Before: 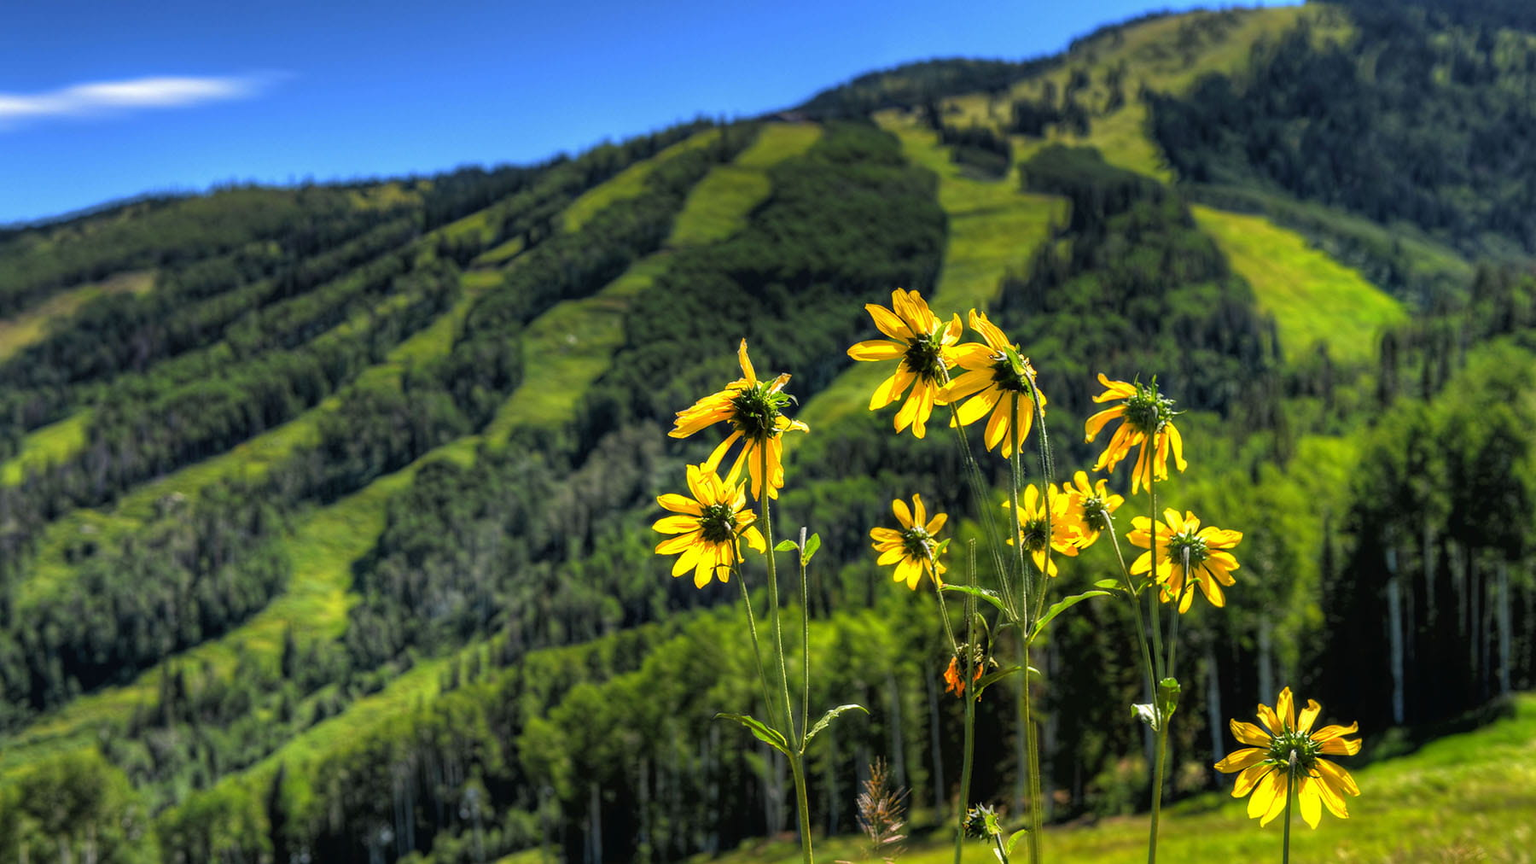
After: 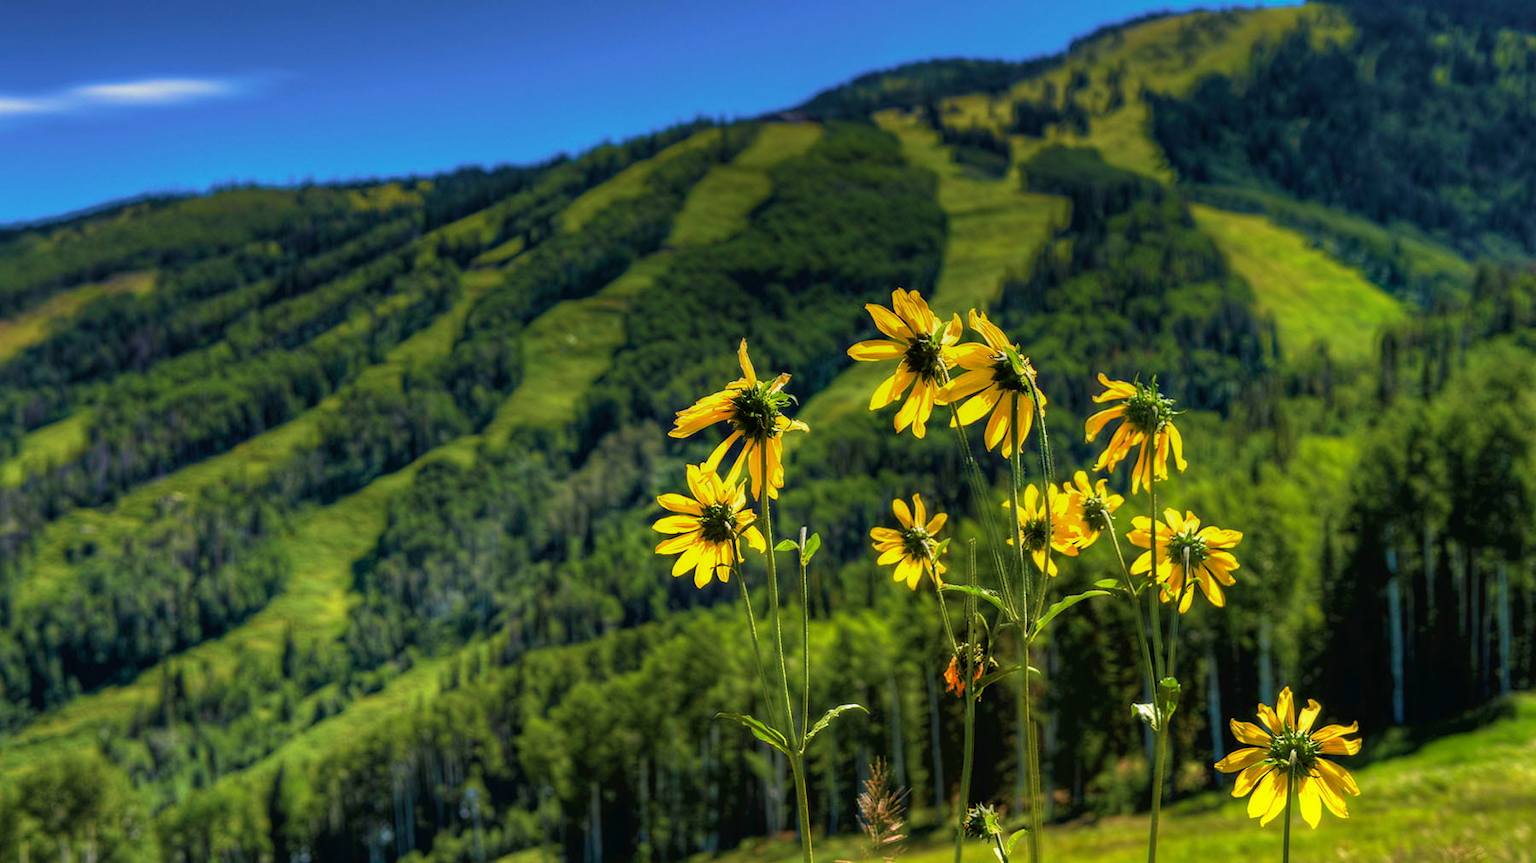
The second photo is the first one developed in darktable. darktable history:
velvia: strength 74%
graduated density: on, module defaults
